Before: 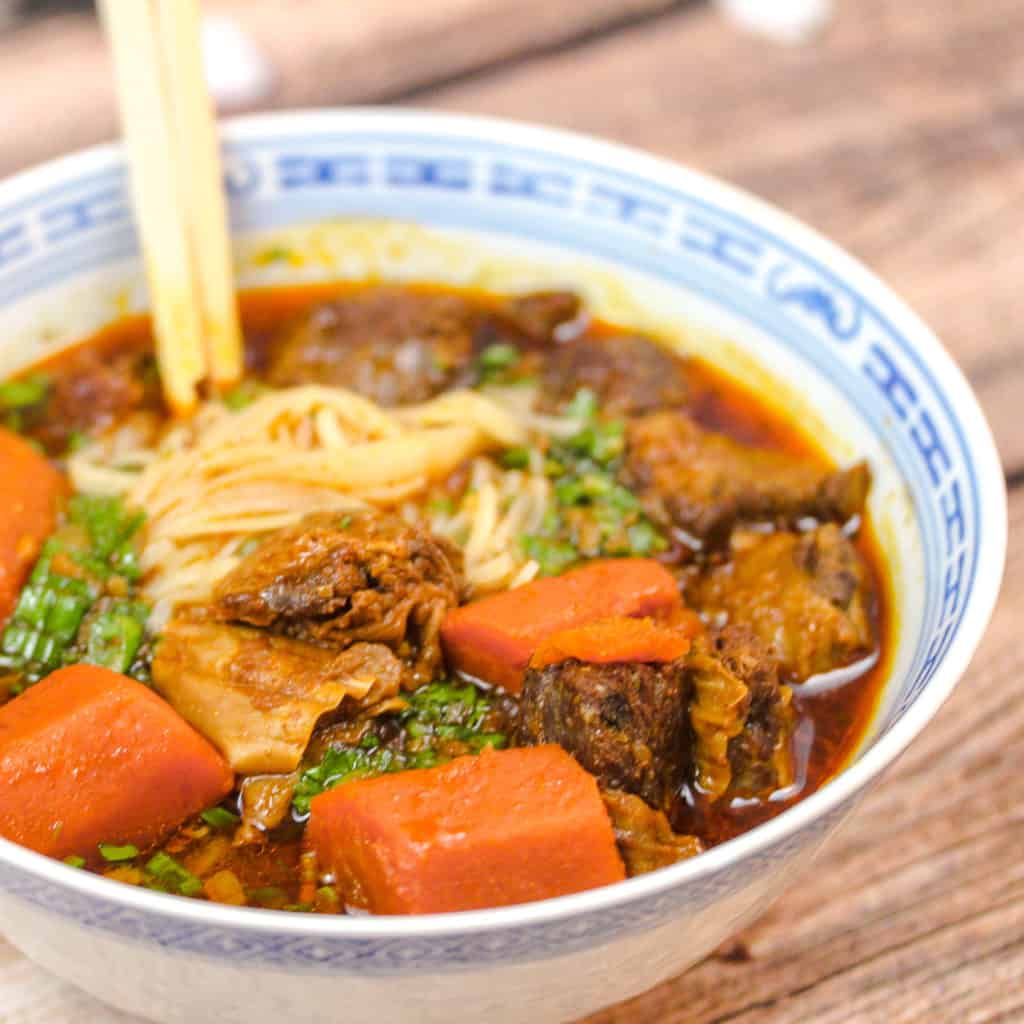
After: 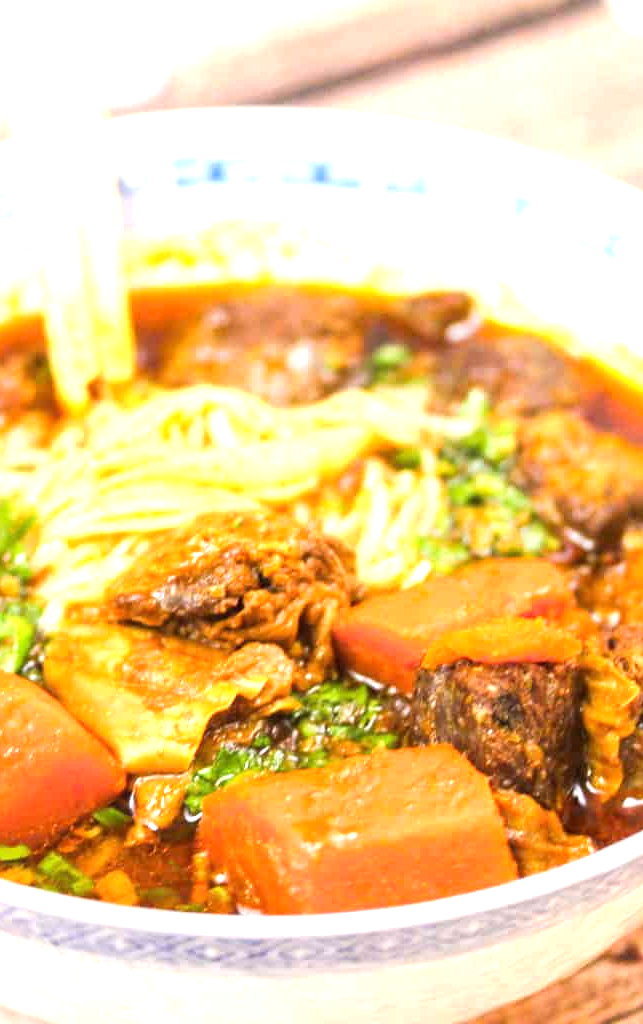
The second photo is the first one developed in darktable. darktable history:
exposure: exposure 1.137 EV, compensate highlight preservation false
crop: left 10.644%, right 26.528%
